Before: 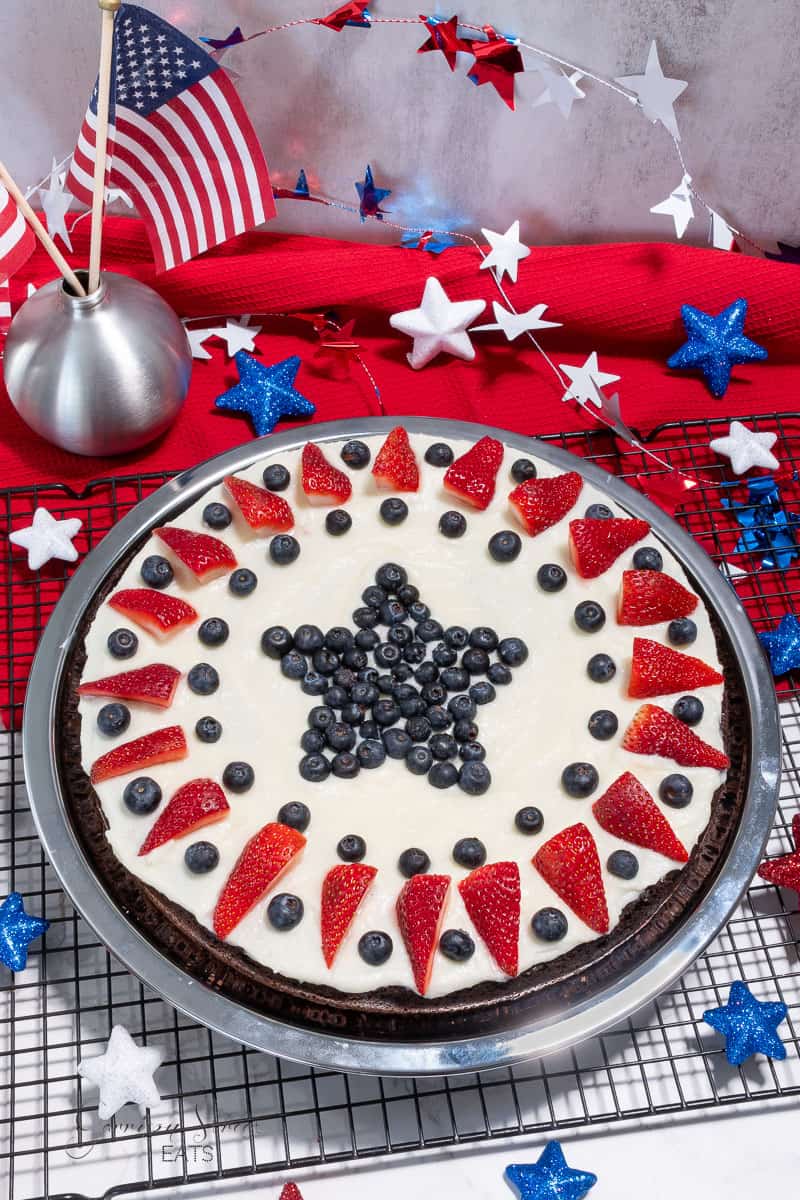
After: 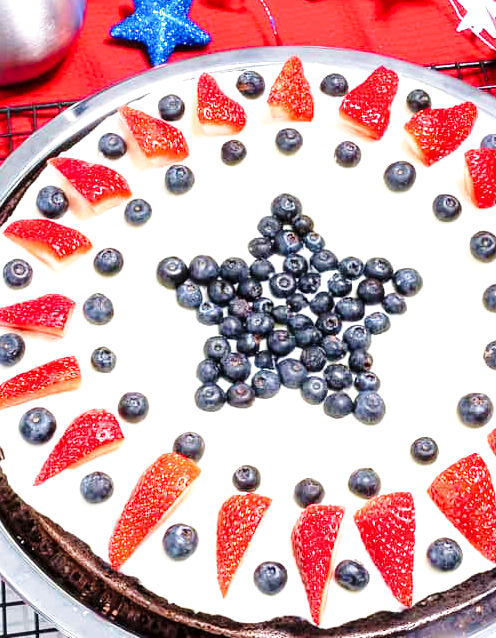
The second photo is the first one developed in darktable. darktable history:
exposure: black level correction 0, exposure 0.908 EV, compensate highlight preservation false
base curve: curves: ch0 [(0, 0) (0.028, 0.03) (0.121, 0.232) (0.46, 0.748) (0.859, 0.968) (1, 1)], preserve colors none
crop: left 13.191%, top 30.863%, right 24.785%, bottom 15.965%
shadows and highlights: shadows 31.3, highlights 0.15, soften with gaussian
local contrast: highlights 105%, shadows 101%, detail 119%, midtone range 0.2
velvia: strength 17.26%
